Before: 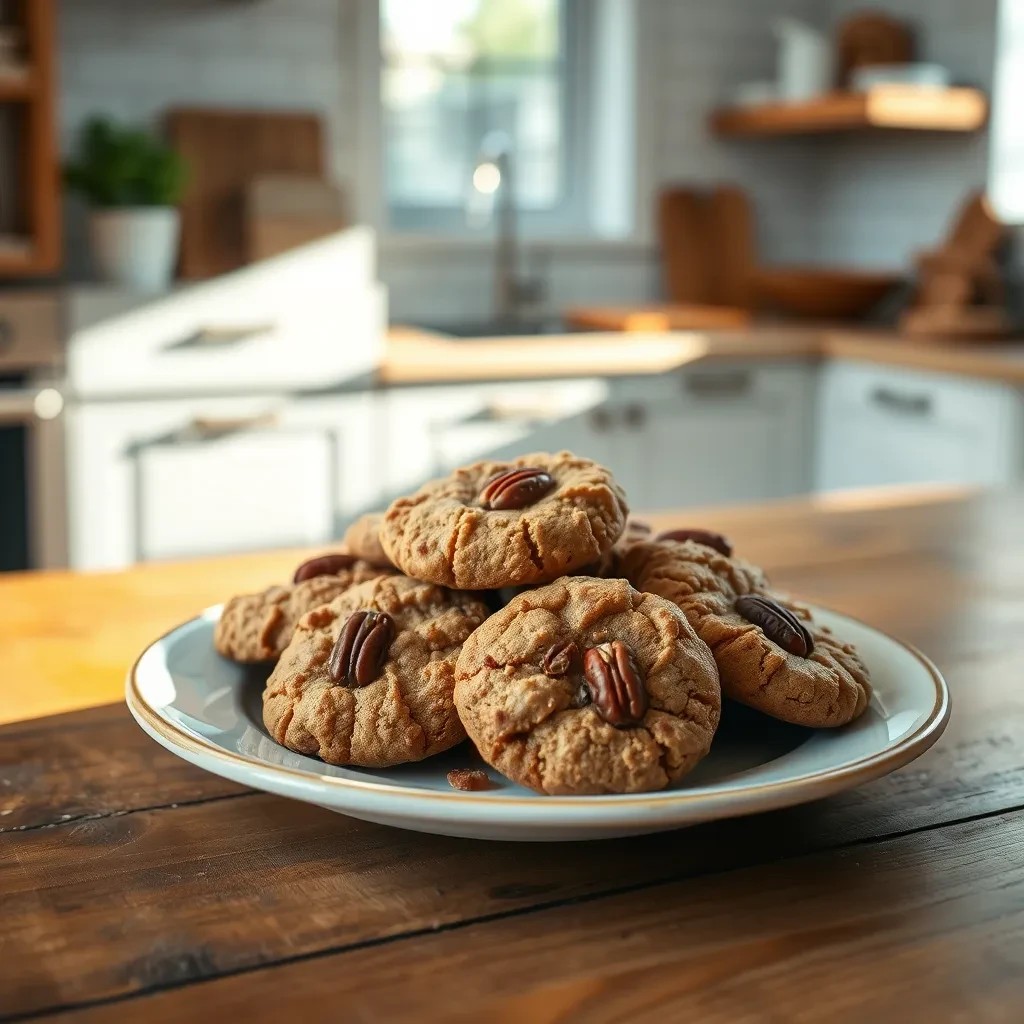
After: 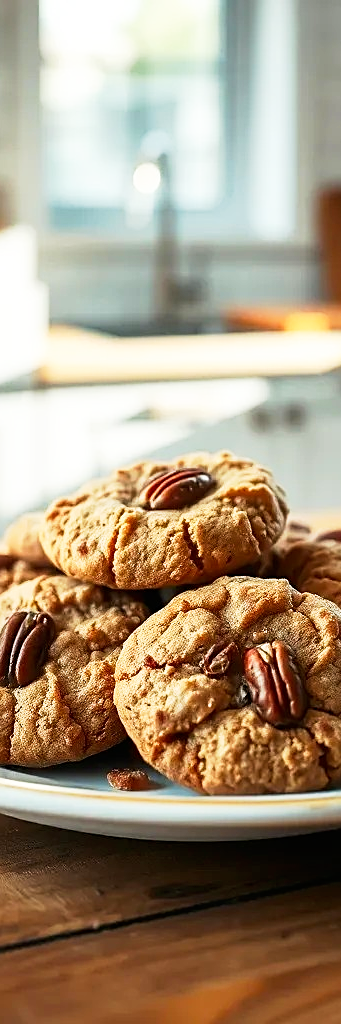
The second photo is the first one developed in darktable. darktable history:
crop: left 33.253%, right 33.37%
base curve: curves: ch0 [(0, 0) (0.005, 0.002) (0.193, 0.295) (0.399, 0.664) (0.75, 0.928) (1, 1)], preserve colors none
sharpen: on, module defaults
